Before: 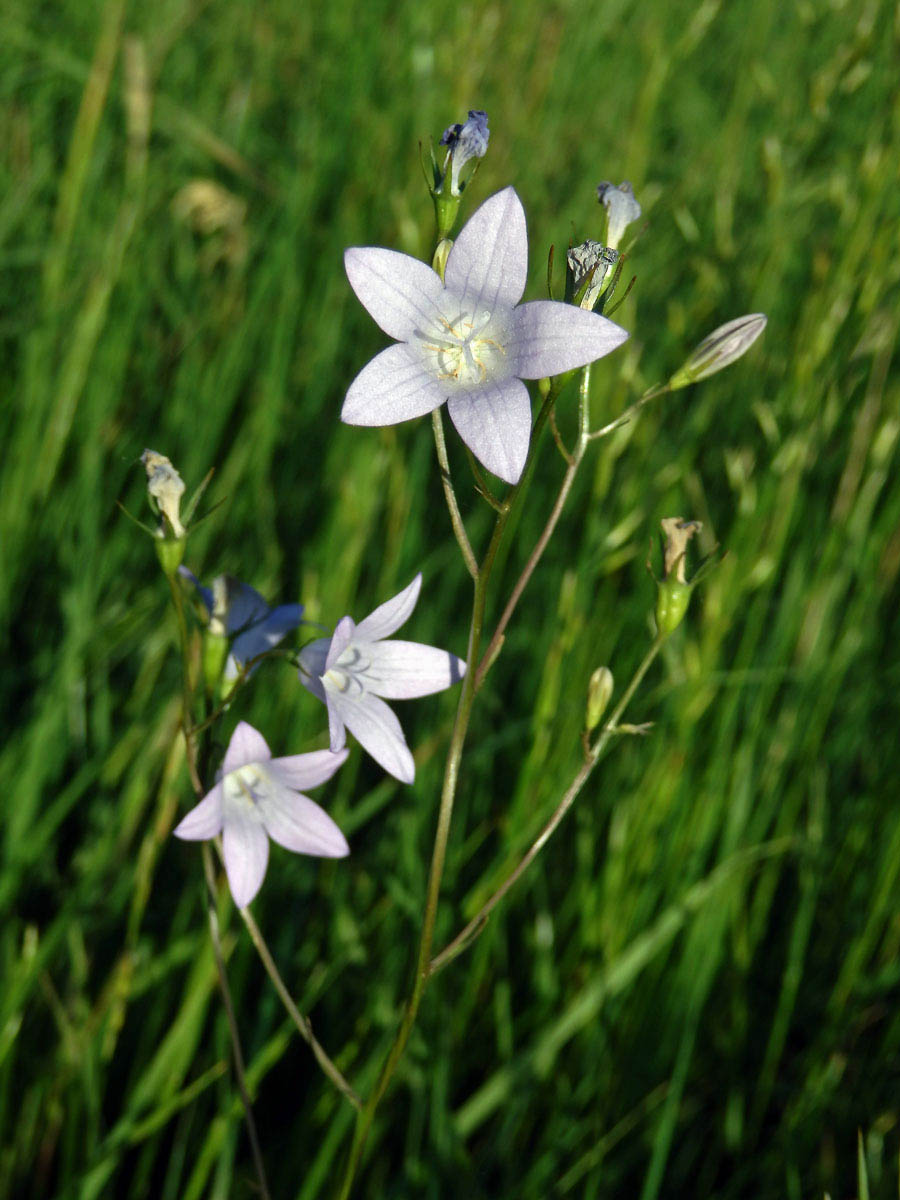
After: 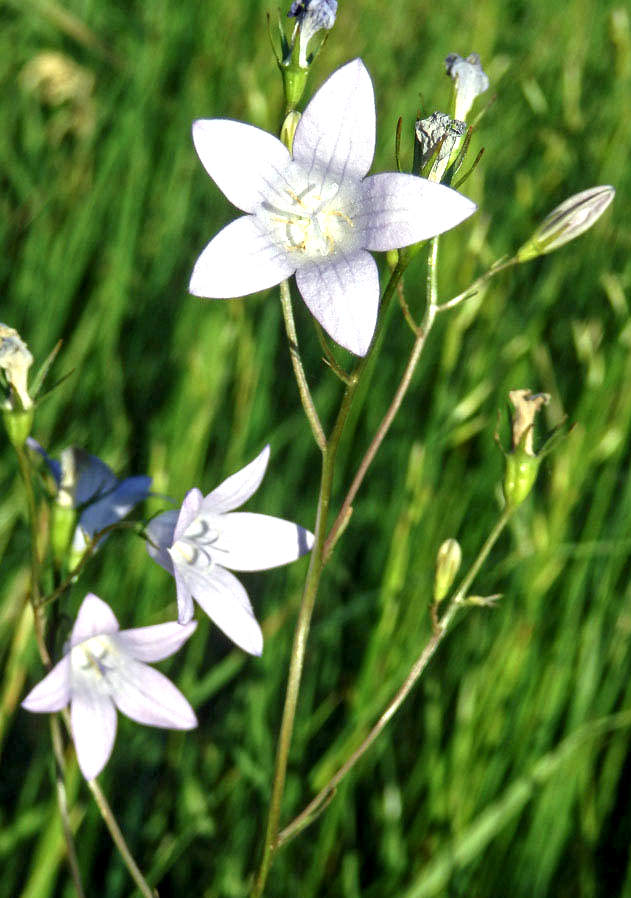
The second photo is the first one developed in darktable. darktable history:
exposure: exposure 0.633 EV, compensate highlight preservation false
crop and rotate: left 16.91%, top 10.737%, right 12.913%, bottom 14.391%
local contrast: detail 130%
